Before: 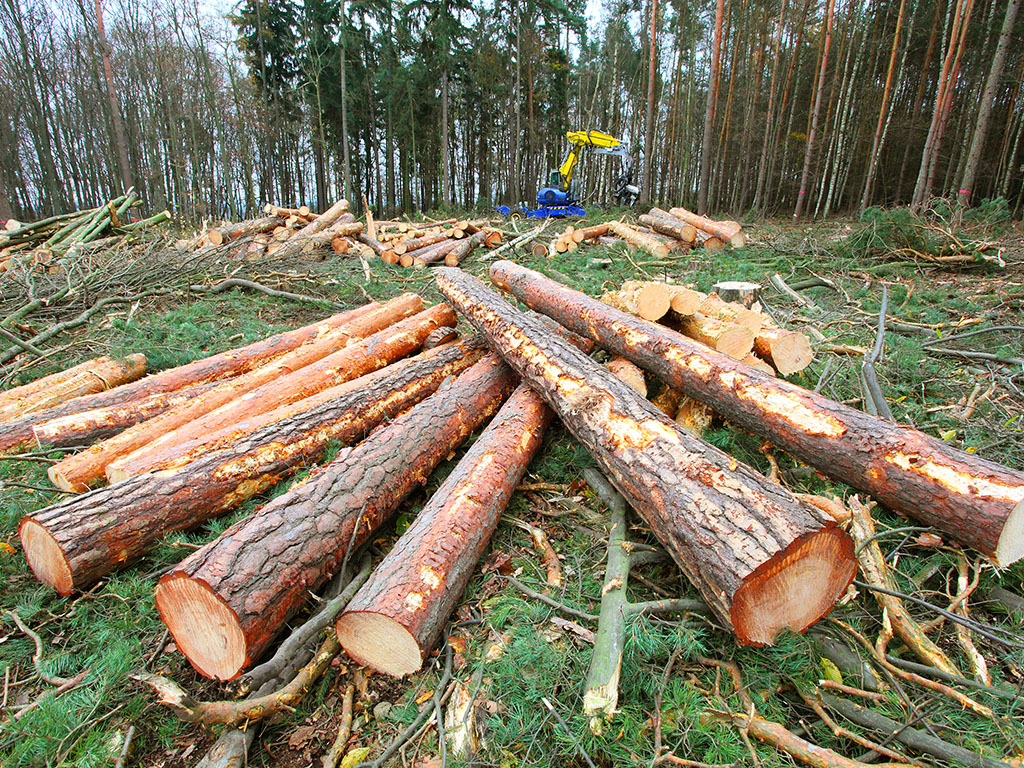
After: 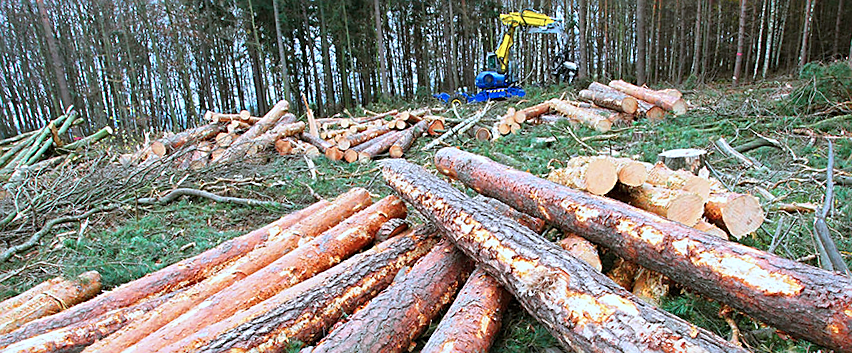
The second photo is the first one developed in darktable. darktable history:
rotate and perspective: rotation -4.86°, automatic cropping off
crop: left 7.036%, top 18.398%, right 14.379%, bottom 40.043%
color correction: highlights a* -2.24, highlights b* -18.1
sharpen: on, module defaults
